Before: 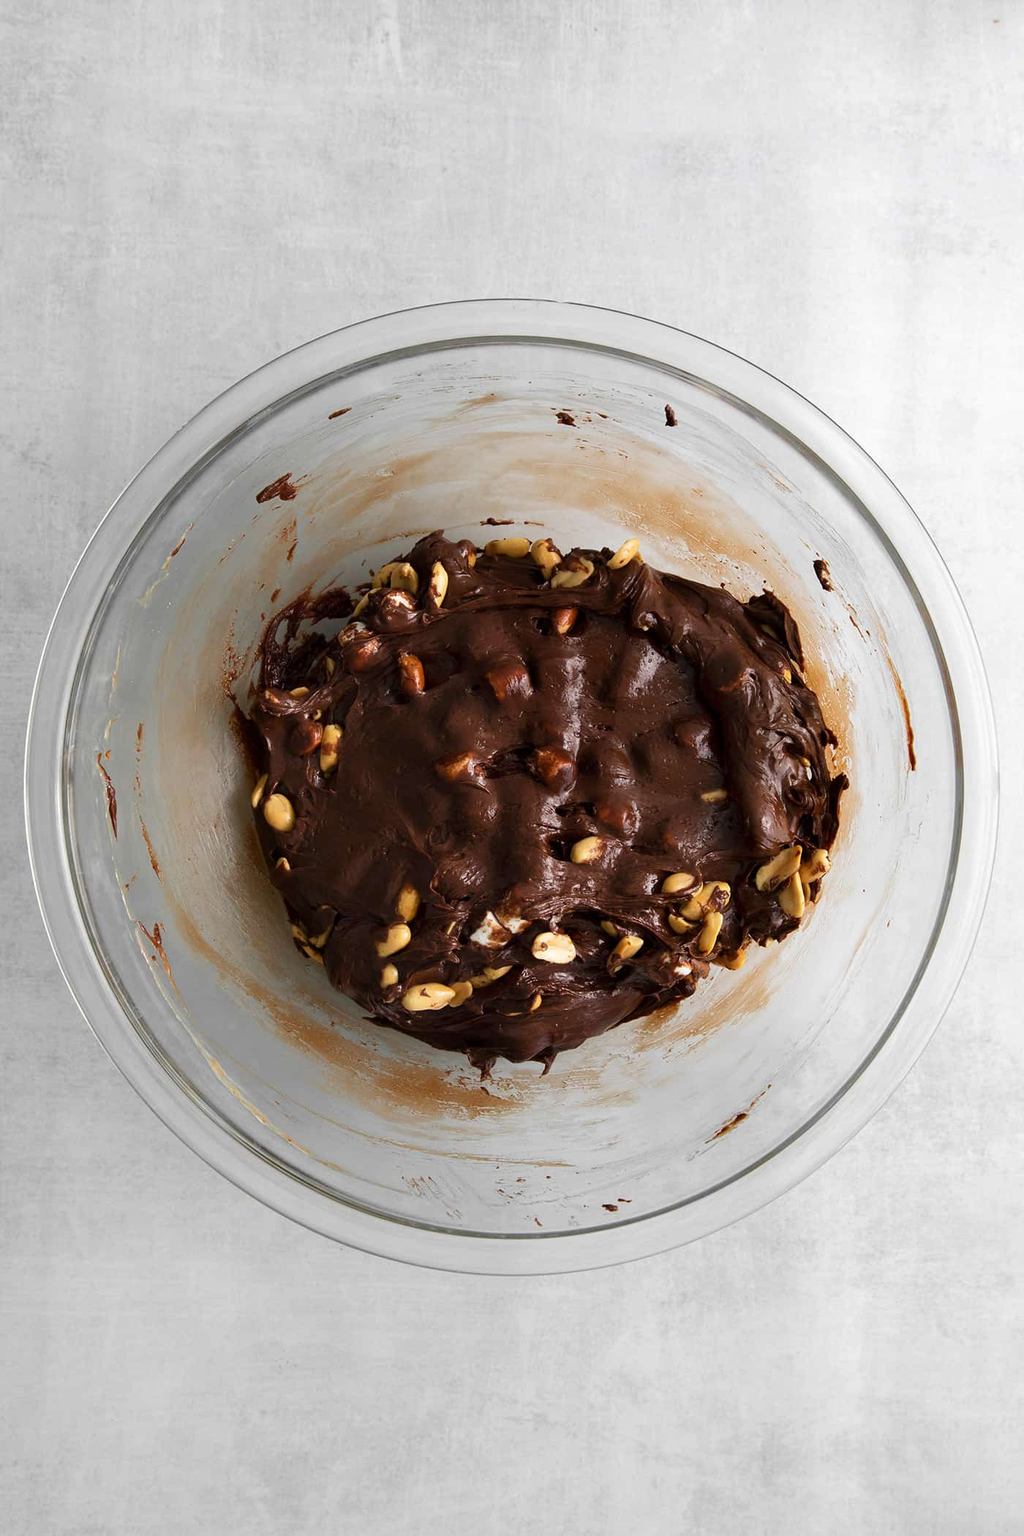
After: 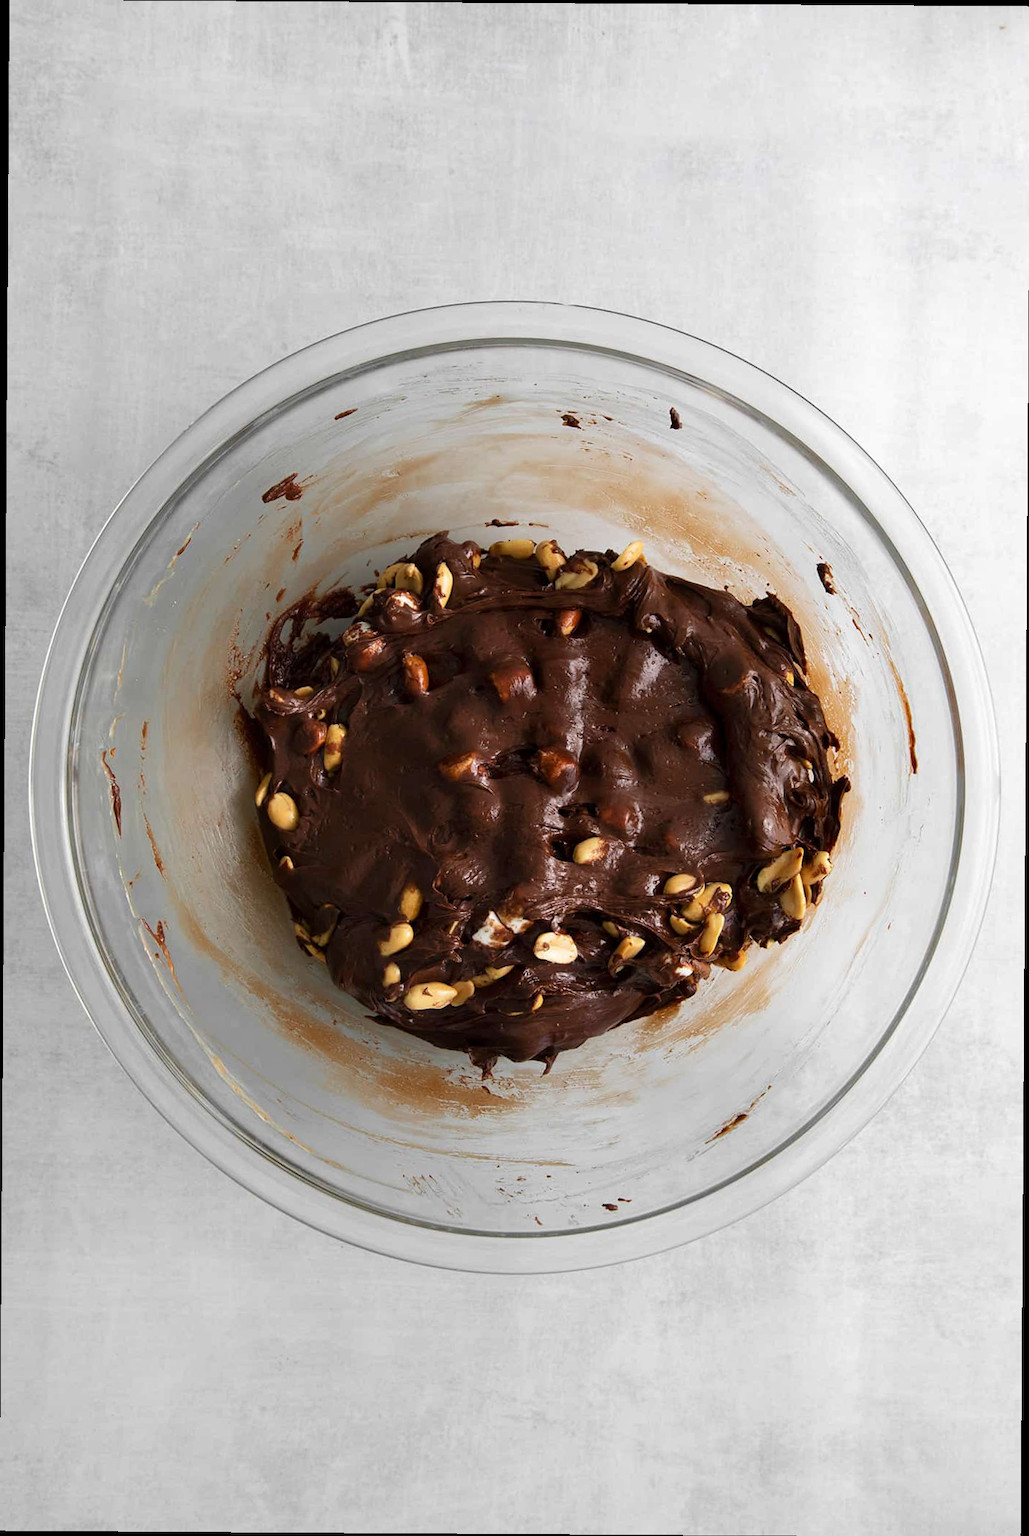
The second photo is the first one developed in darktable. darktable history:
crop and rotate: angle -0.369°
